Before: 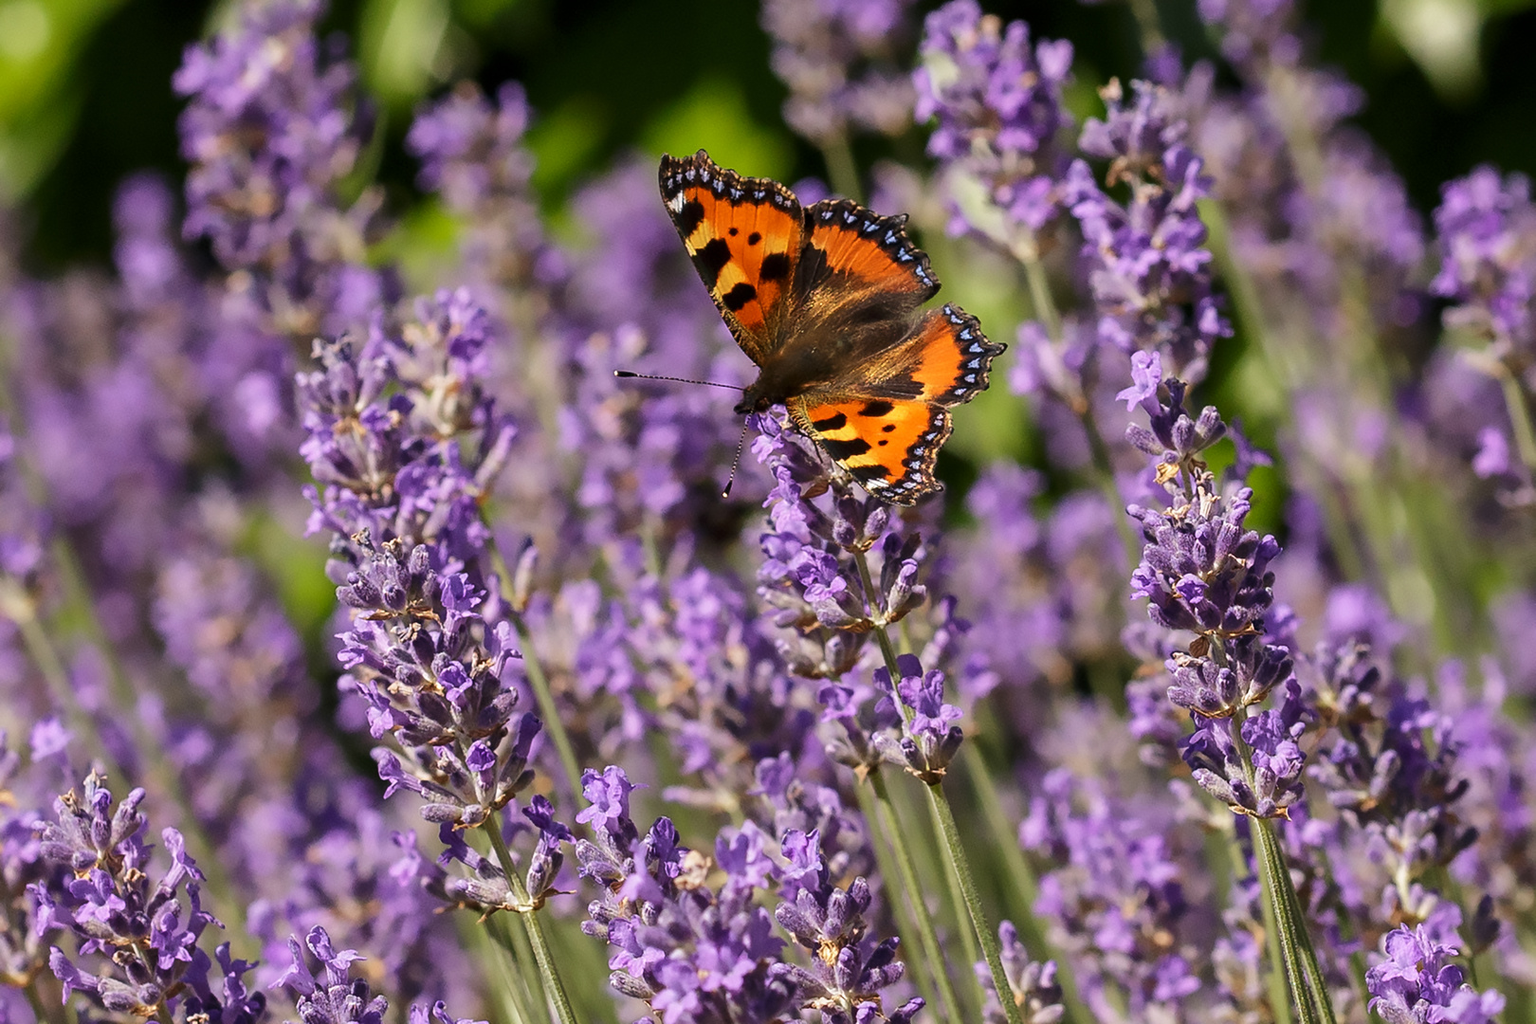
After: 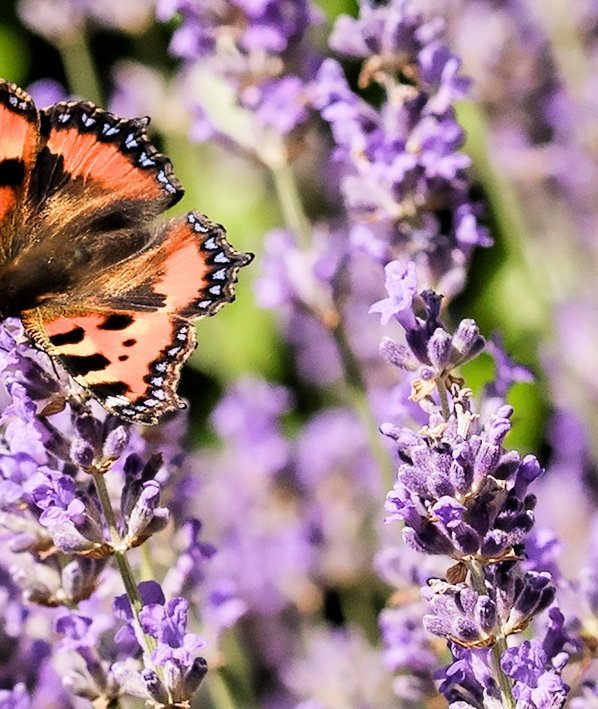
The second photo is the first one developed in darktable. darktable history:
filmic rgb: black relative exposure -5 EV, hardness 2.88, contrast 1.2, highlights saturation mix -30%
crop and rotate: left 49.936%, top 10.094%, right 13.136%, bottom 24.256%
exposure: exposure 1.089 EV, compensate highlight preservation false
